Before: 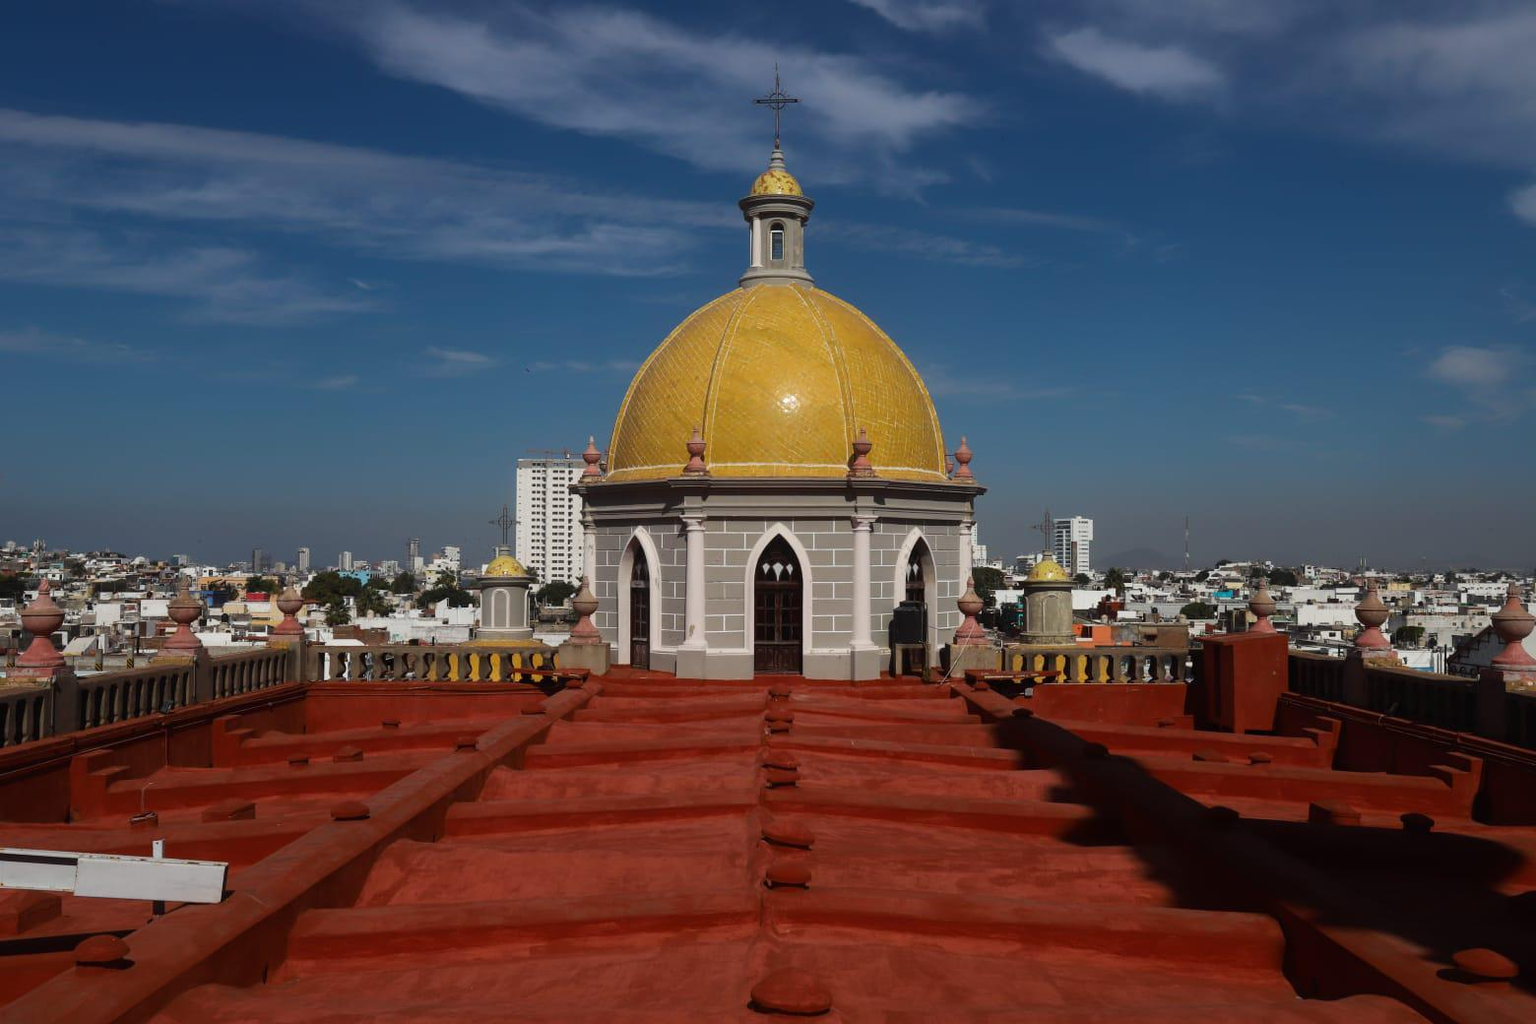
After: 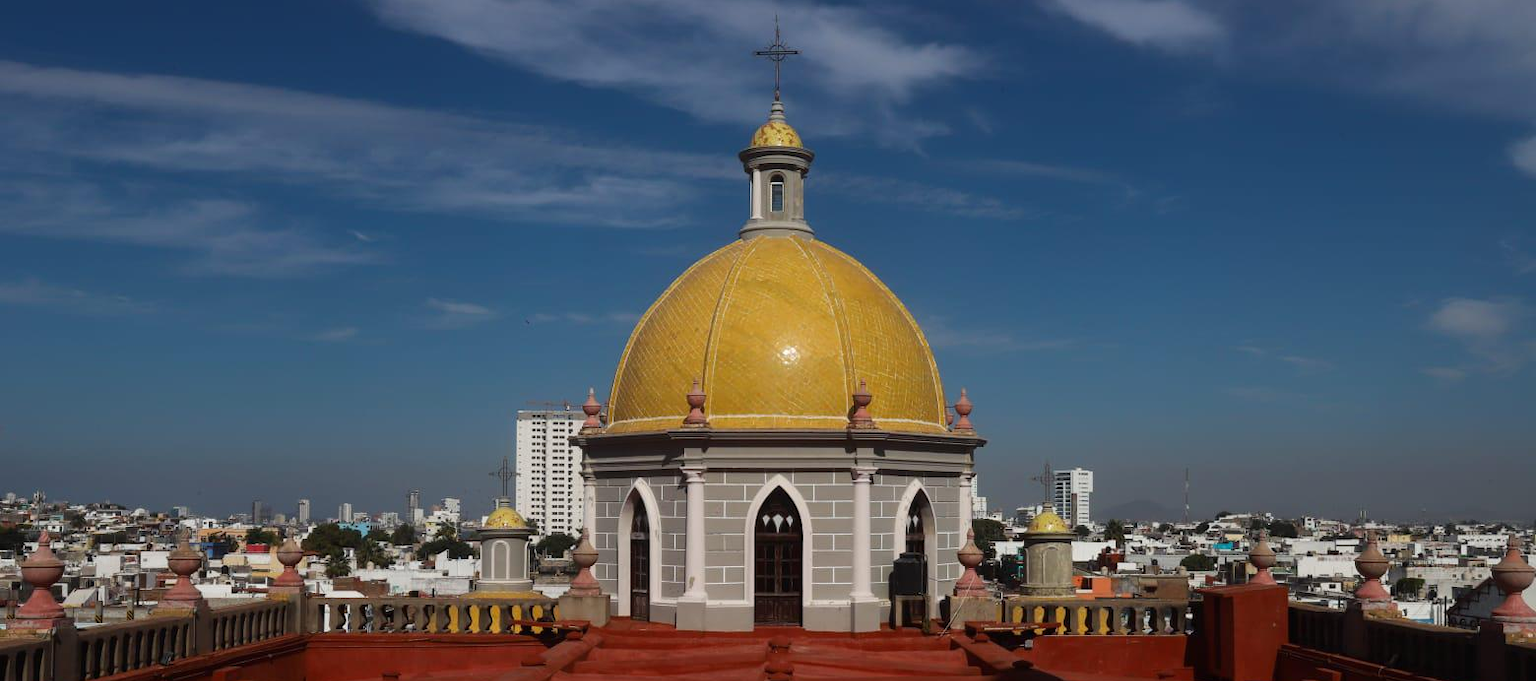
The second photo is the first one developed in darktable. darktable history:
crop and rotate: top 4.738%, bottom 28.705%
